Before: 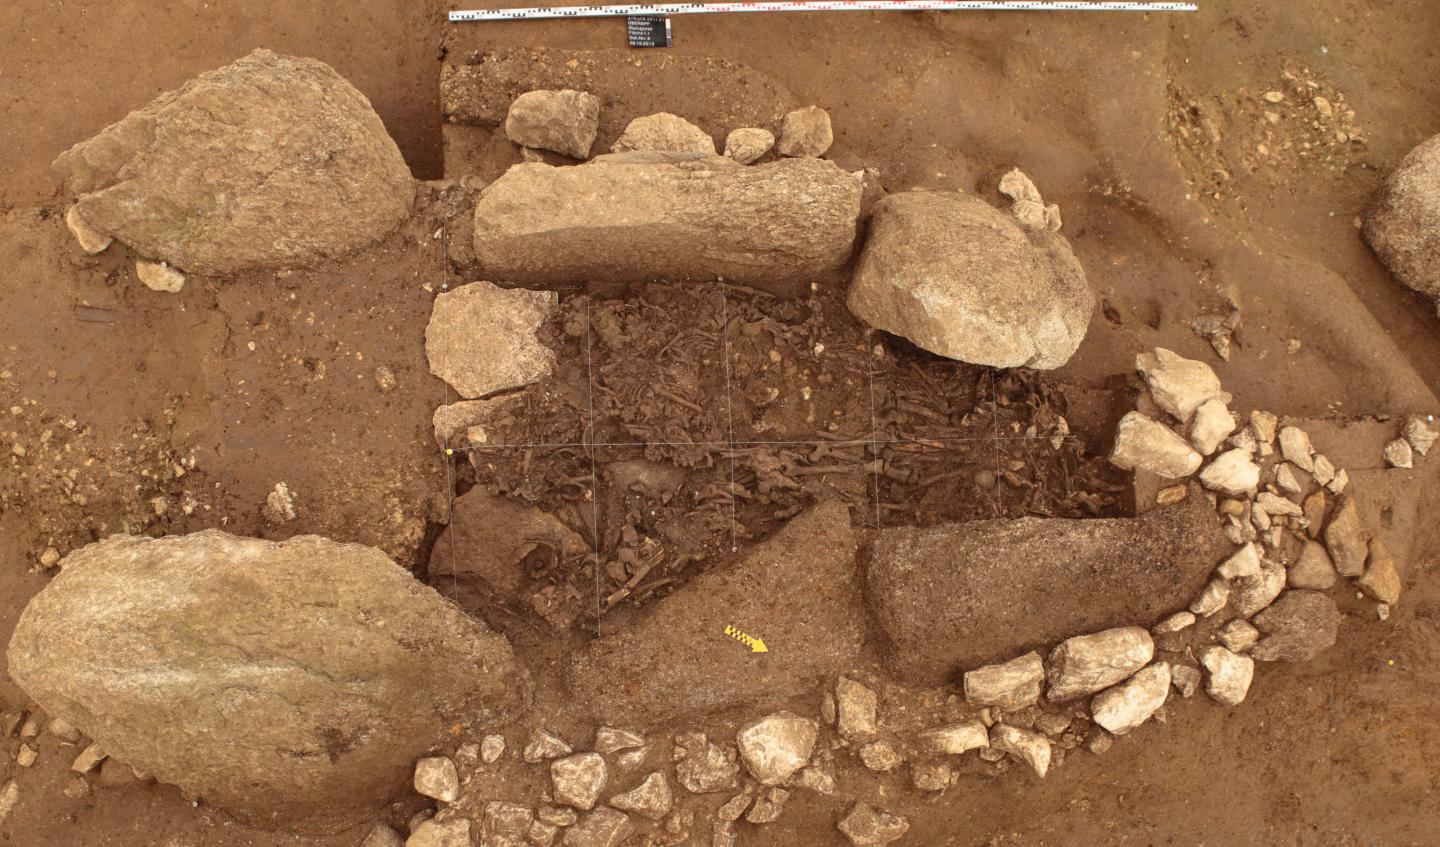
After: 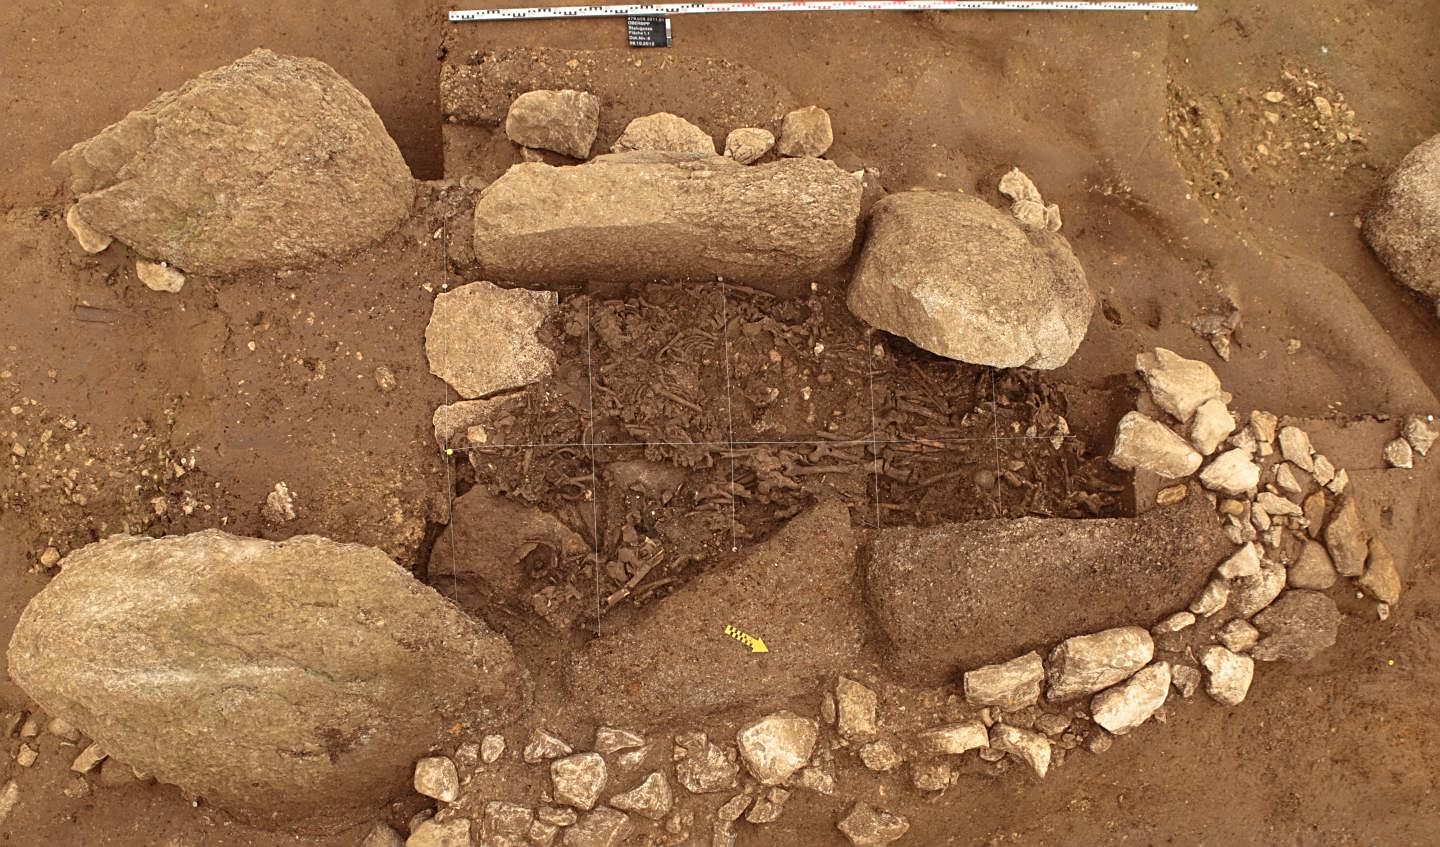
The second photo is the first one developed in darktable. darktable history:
bloom: size 13.65%, threshold 98.39%, strength 4.82%
sharpen: on, module defaults
